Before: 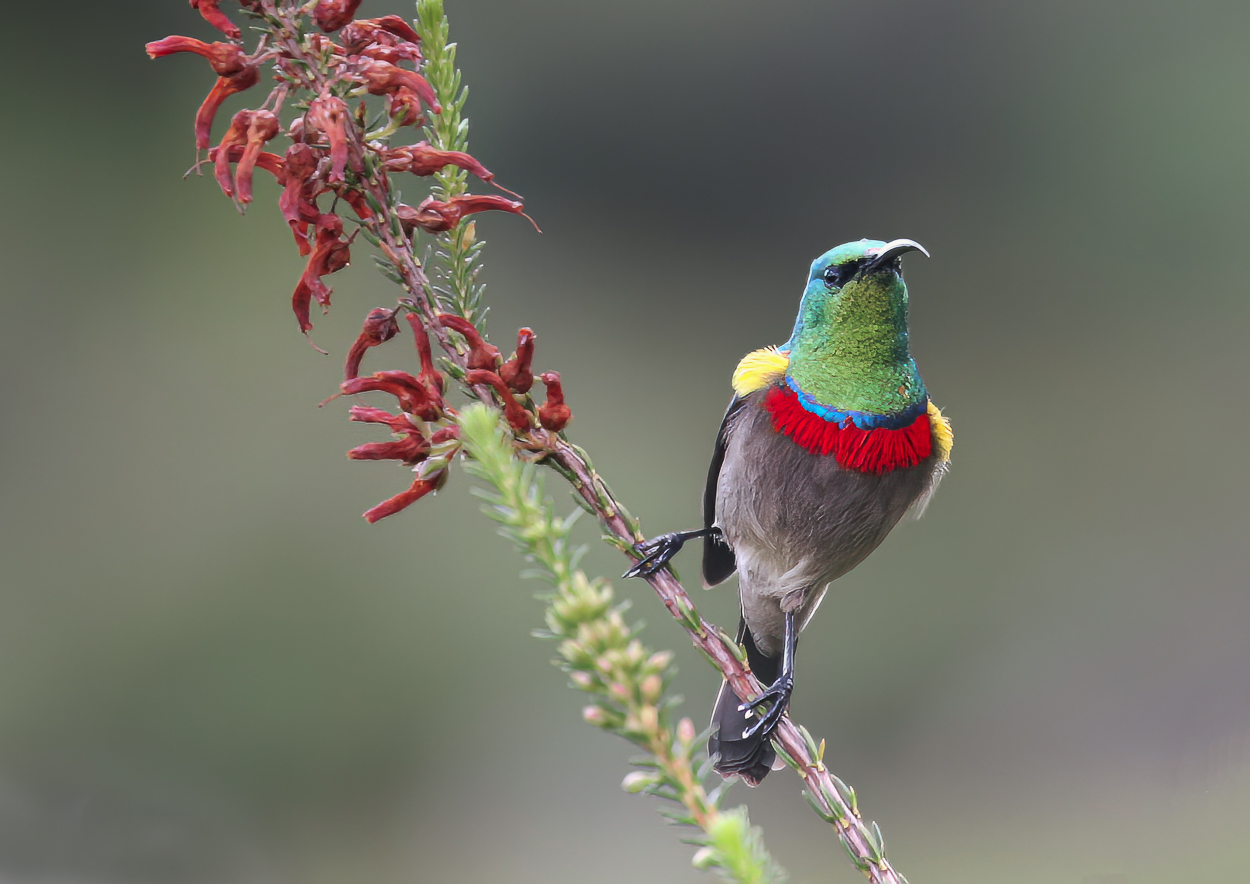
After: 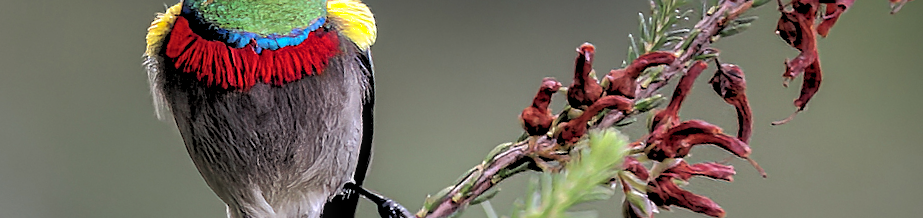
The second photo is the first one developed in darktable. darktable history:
crop and rotate: angle 16.12°, top 30.835%, bottom 35.653%
rgb levels: levels [[0.034, 0.472, 0.904], [0, 0.5, 1], [0, 0.5, 1]]
sharpen: on, module defaults
local contrast: on, module defaults
shadows and highlights: on, module defaults
